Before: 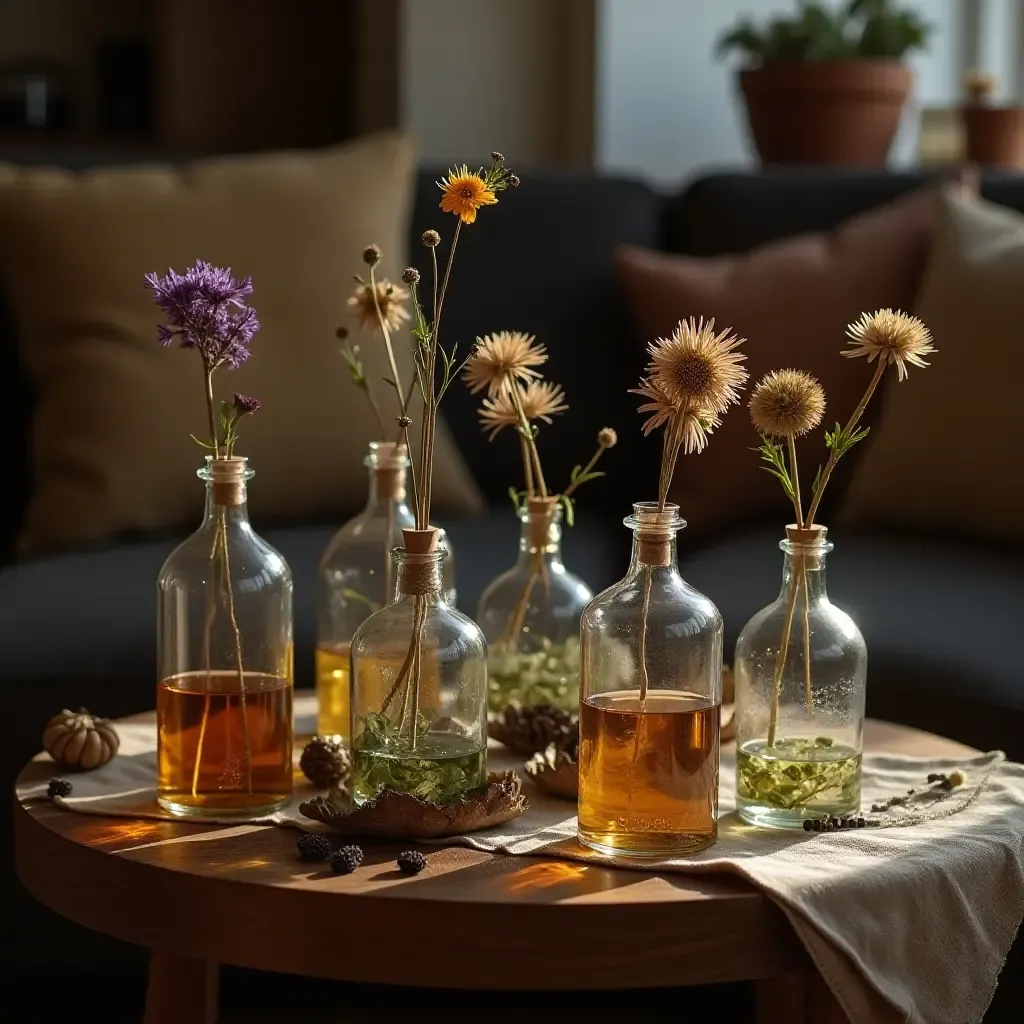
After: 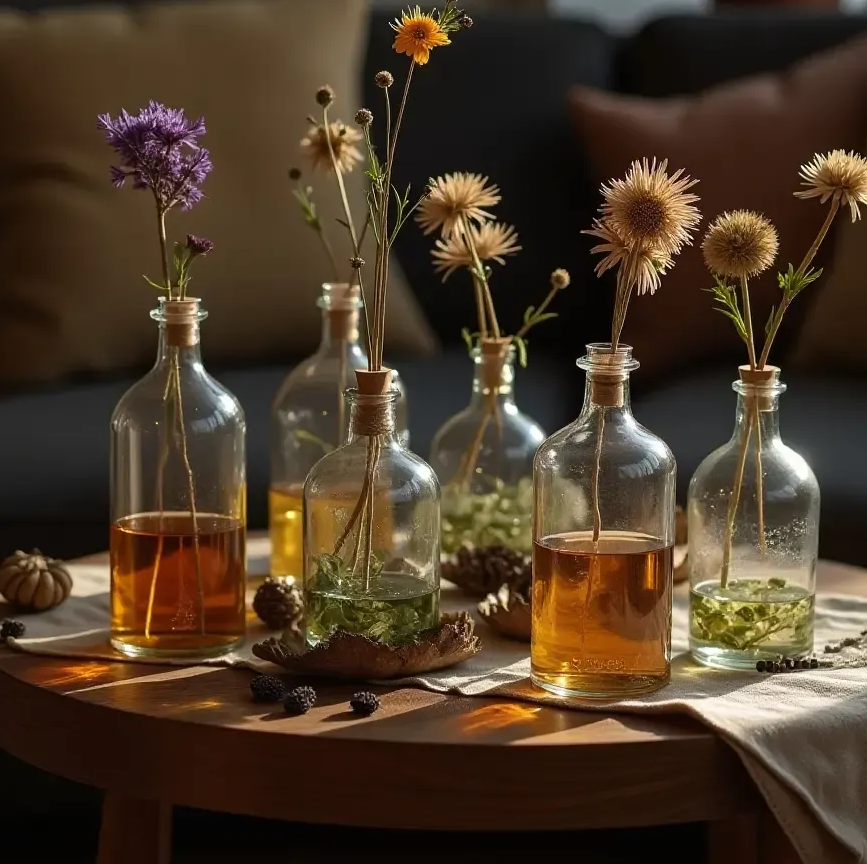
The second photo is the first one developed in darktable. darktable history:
crop and rotate: left 4.616%, top 15.538%, right 10.652%
